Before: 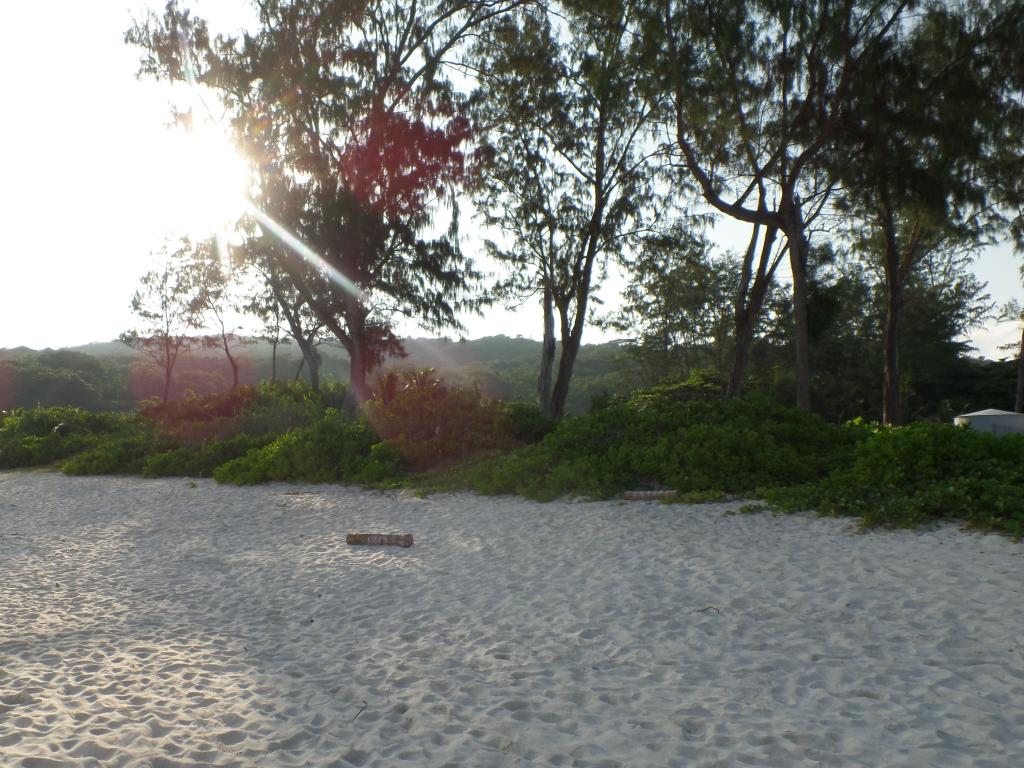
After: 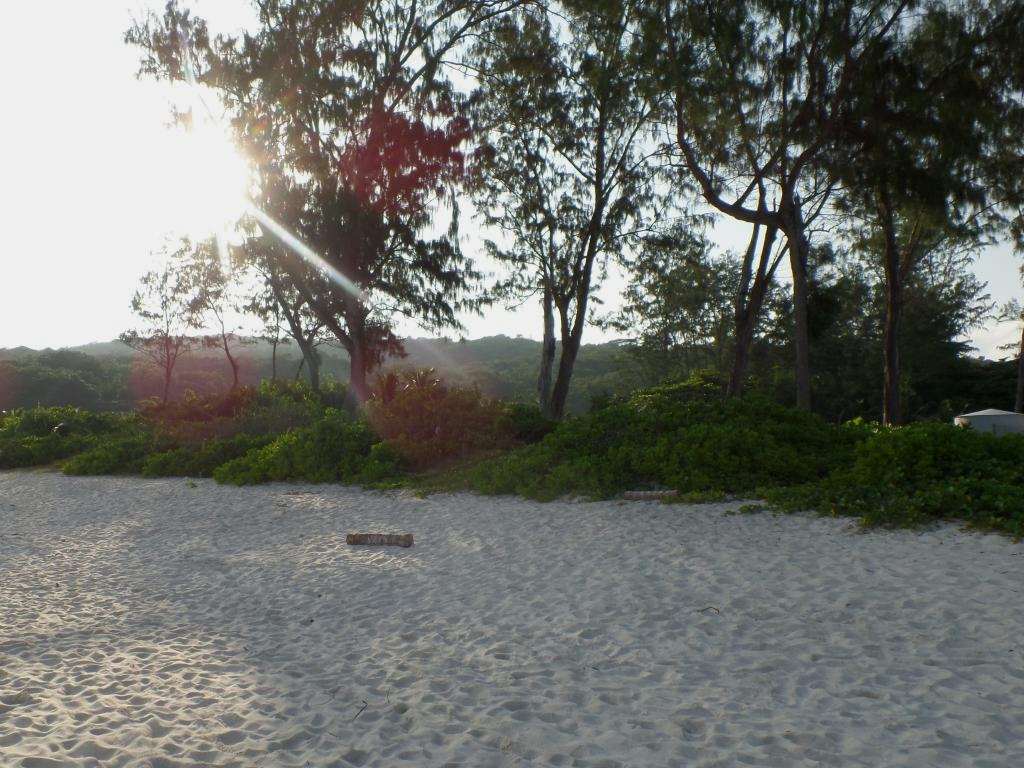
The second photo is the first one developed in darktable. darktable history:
exposure: black level correction 0.002, exposure -0.199 EV, compensate highlight preservation false
